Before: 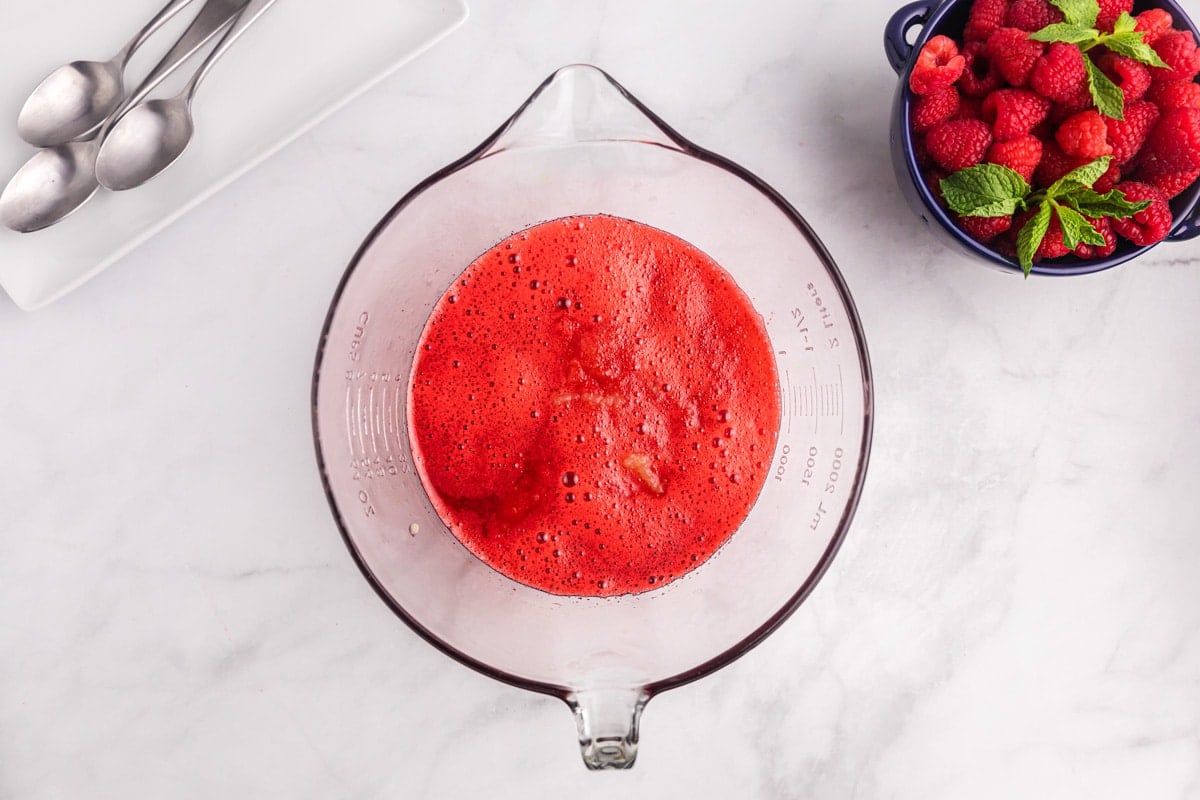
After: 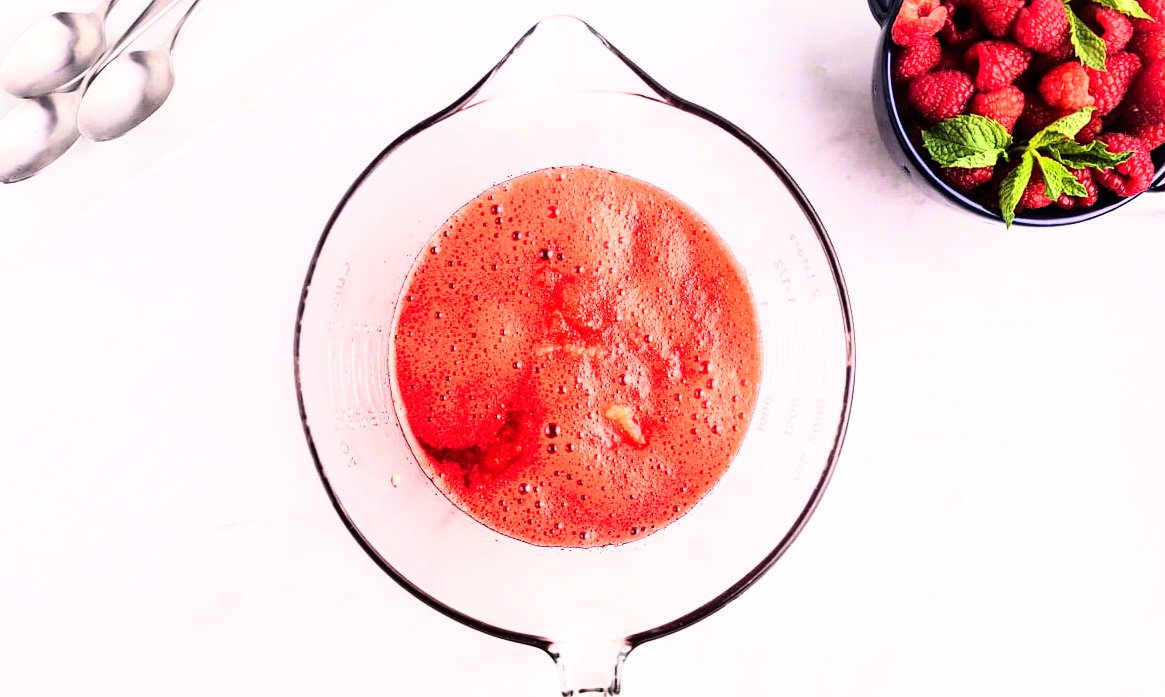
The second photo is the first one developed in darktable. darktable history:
rgb curve: curves: ch0 [(0, 0) (0.21, 0.15) (0.24, 0.21) (0.5, 0.75) (0.75, 0.96) (0.89, 0.99) (1, 1)]; ch1 [(0, 0.02) (0.21, 0.13) (0.25, 0.2) (0.5, 0.67) (0.75, 0.9) (0.89, 0.97) (1, 1)]; ch2 [(0, 0.02) (0.21, 0.13) (0.25, 0.2) (0.5, 0.67) (0.75, 0.9) (0.89, 0.97) (1, 1)], compensate middle gray true
crop: left 1.507%, top 6.147%, right 1.379%, bottom 6.637%
velvia: on, module defaults
